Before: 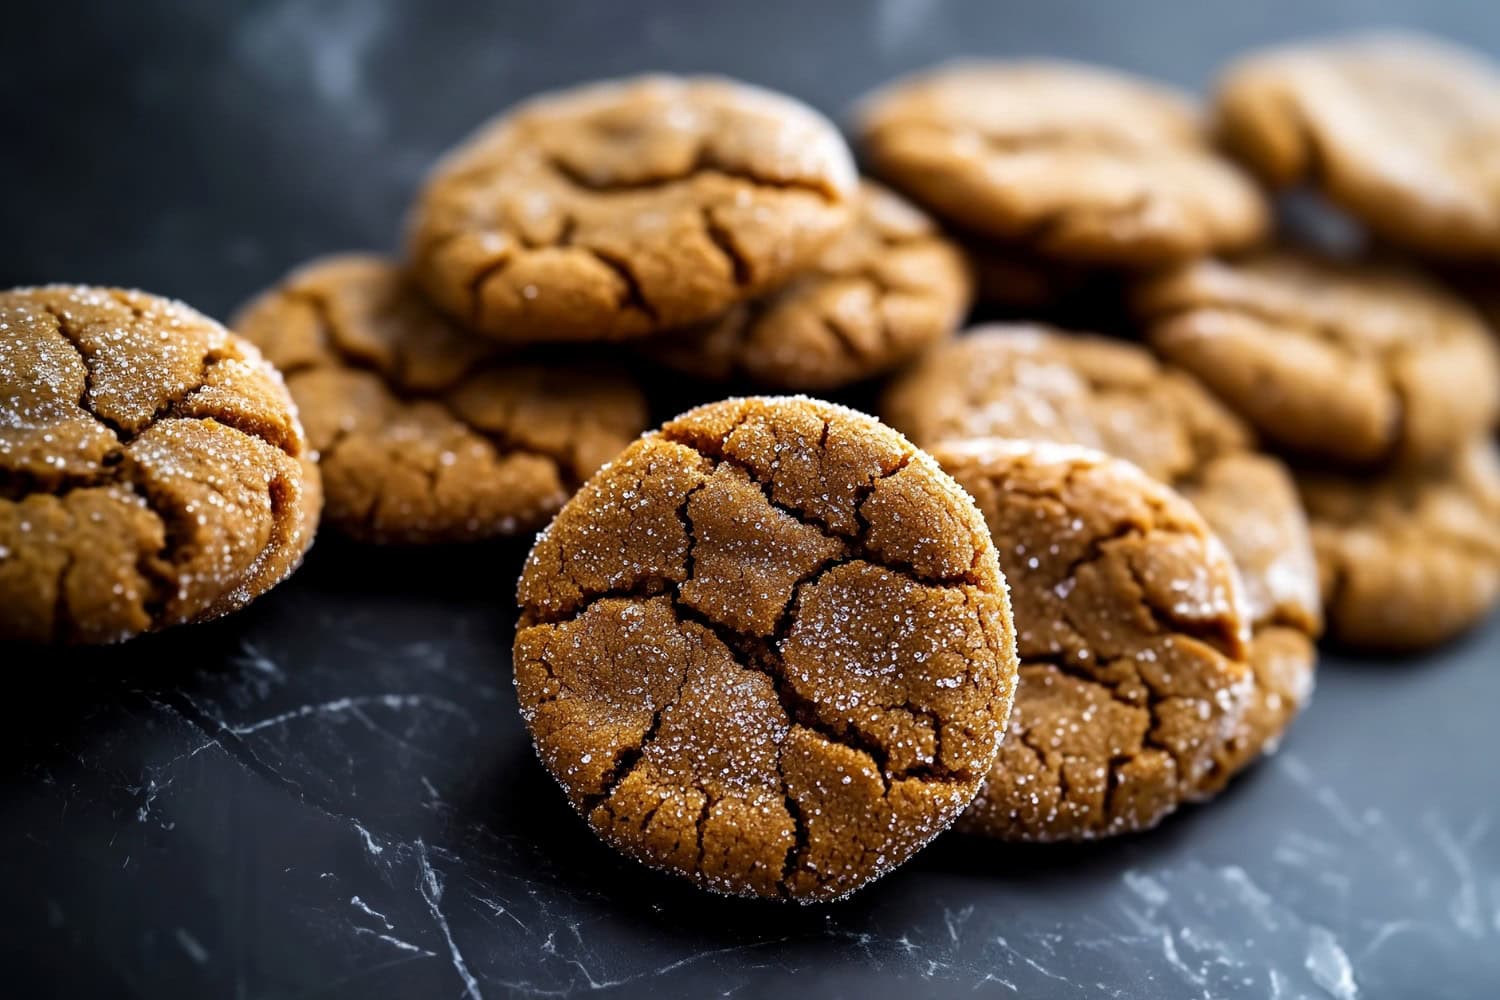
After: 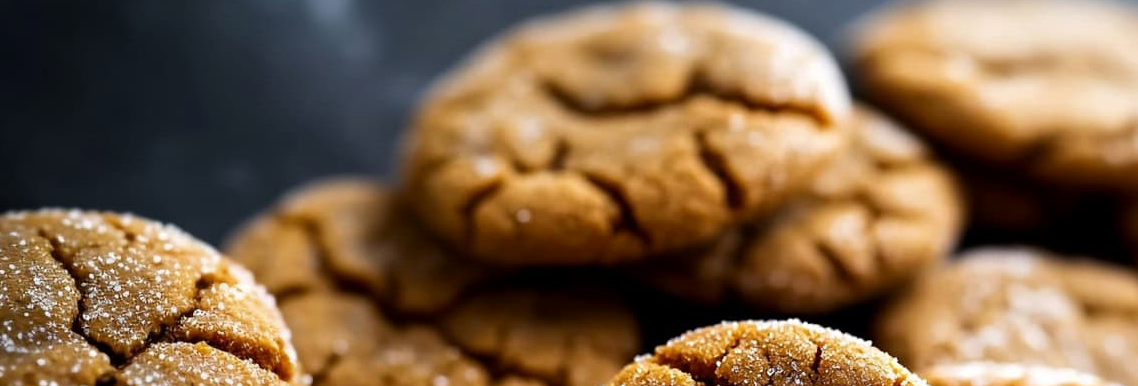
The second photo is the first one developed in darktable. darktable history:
crop: left 0.521%, top 7.627%, right 23.606%, bottom 53.708%
contrast brightness saturation: contrast 0.027, brightness -0.032
